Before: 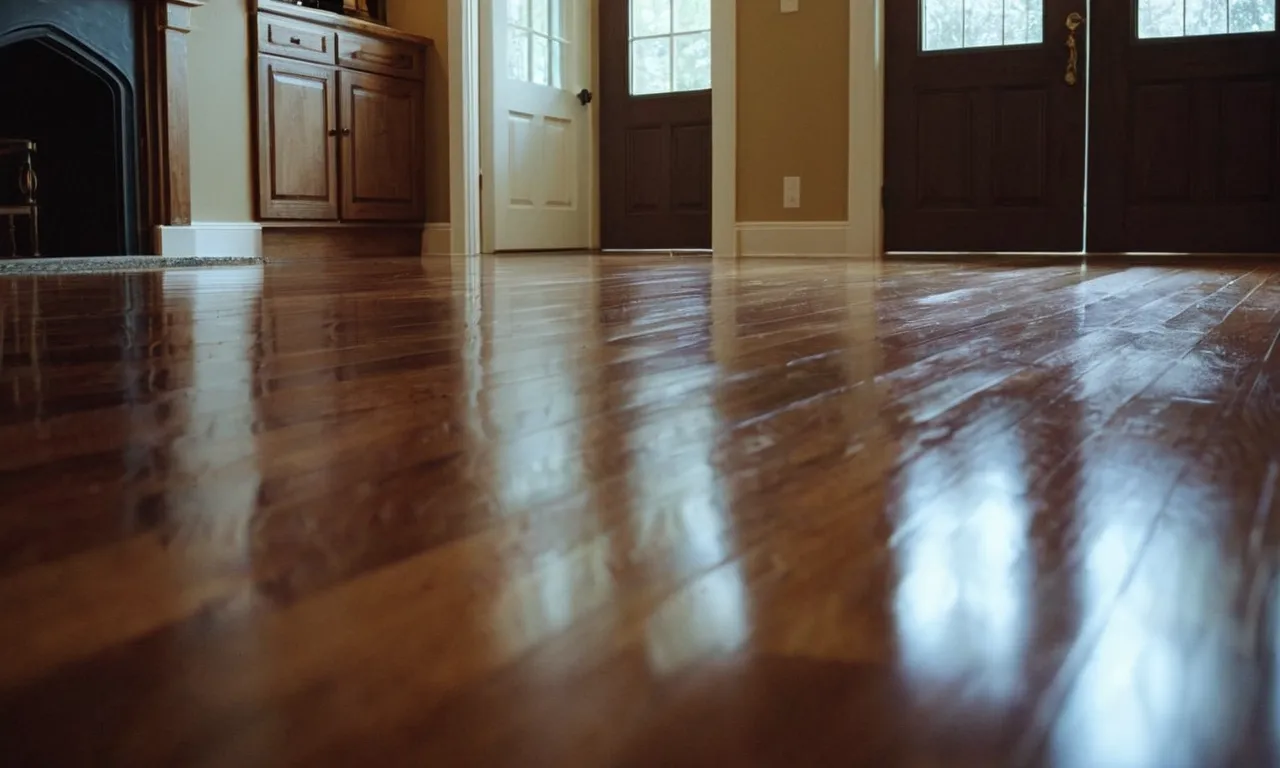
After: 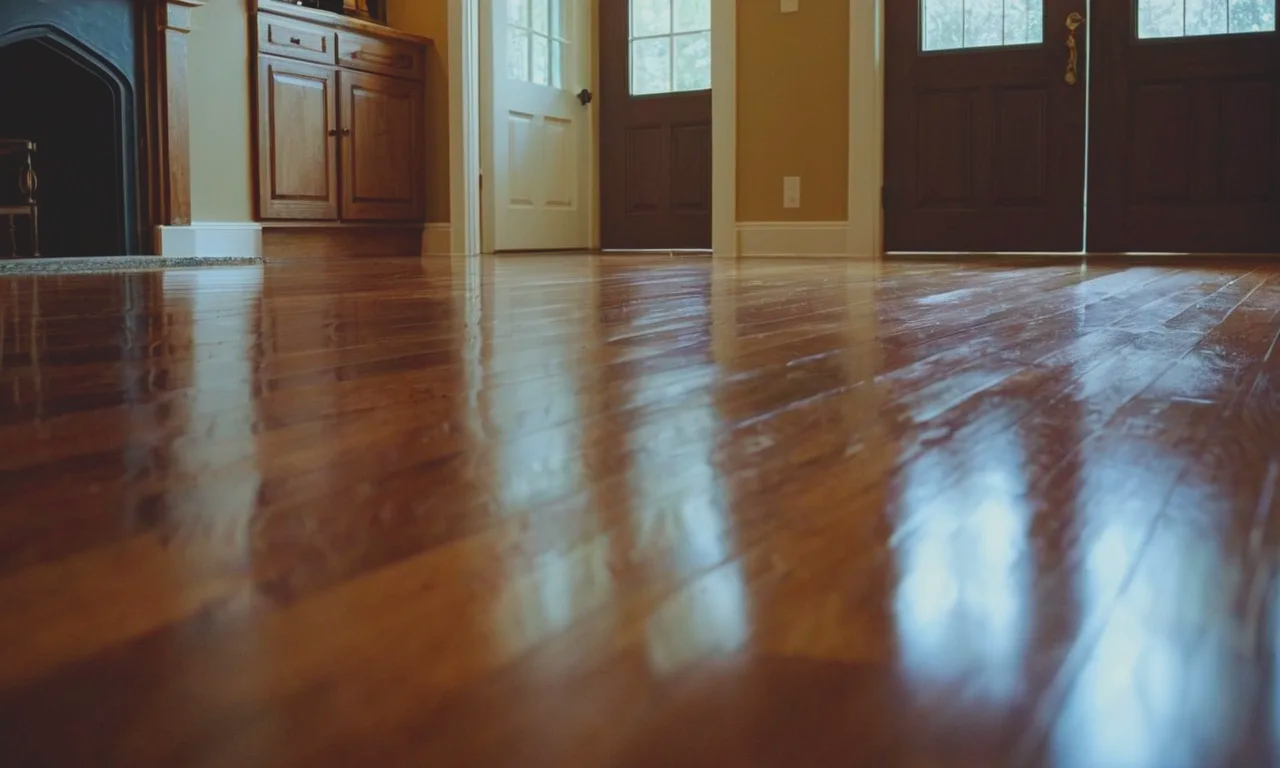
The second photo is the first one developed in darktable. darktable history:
contrast brightness saturation: contrast -0.207, saturation 0.188
